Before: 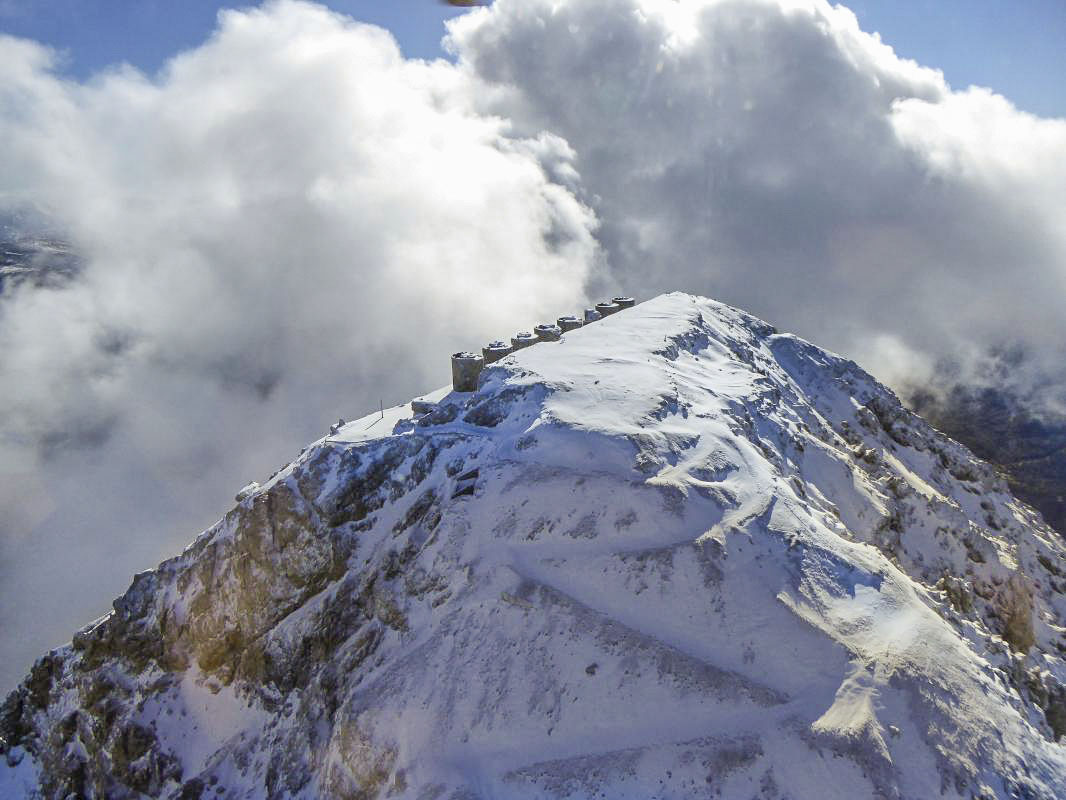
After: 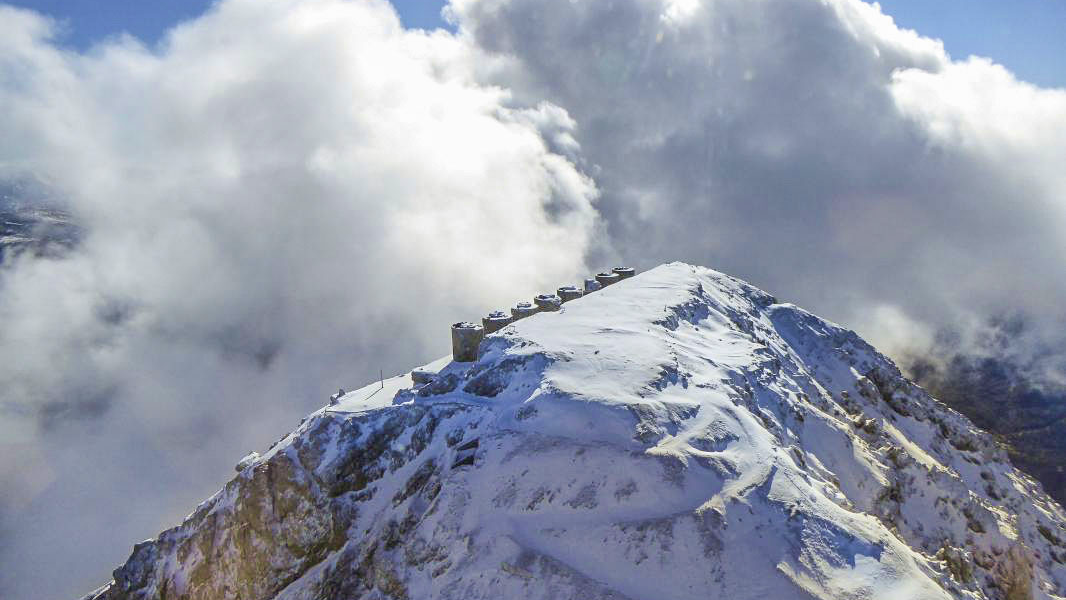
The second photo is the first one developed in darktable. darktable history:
crop: top 3.857%, bottom 21.132%
velvia: on, module defaults
